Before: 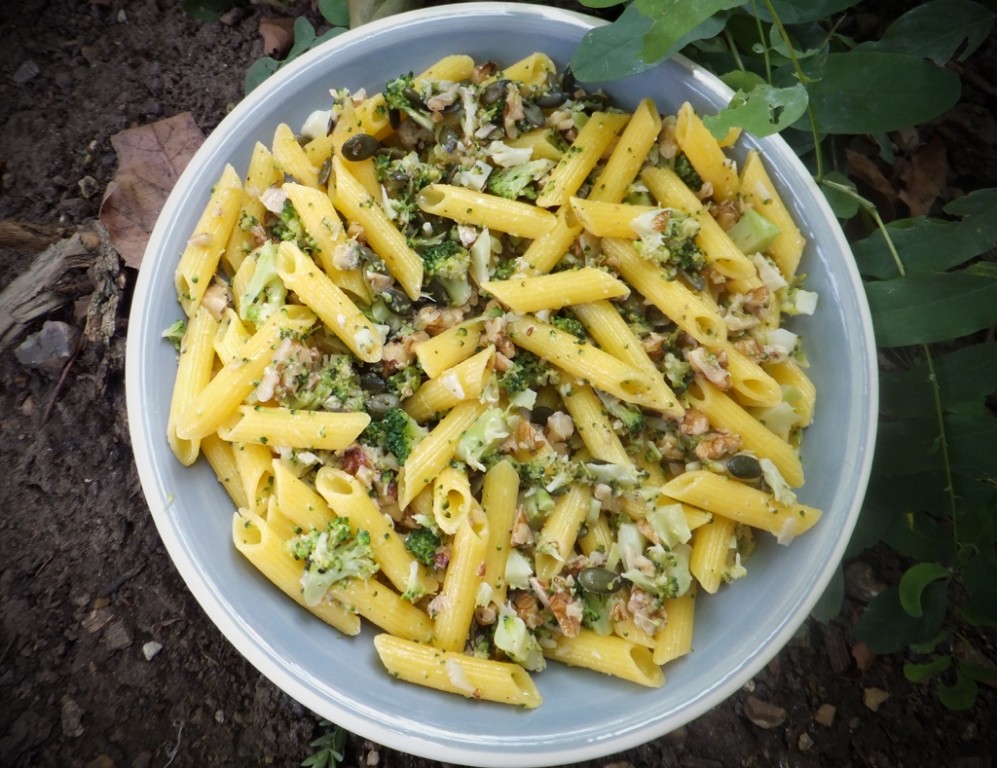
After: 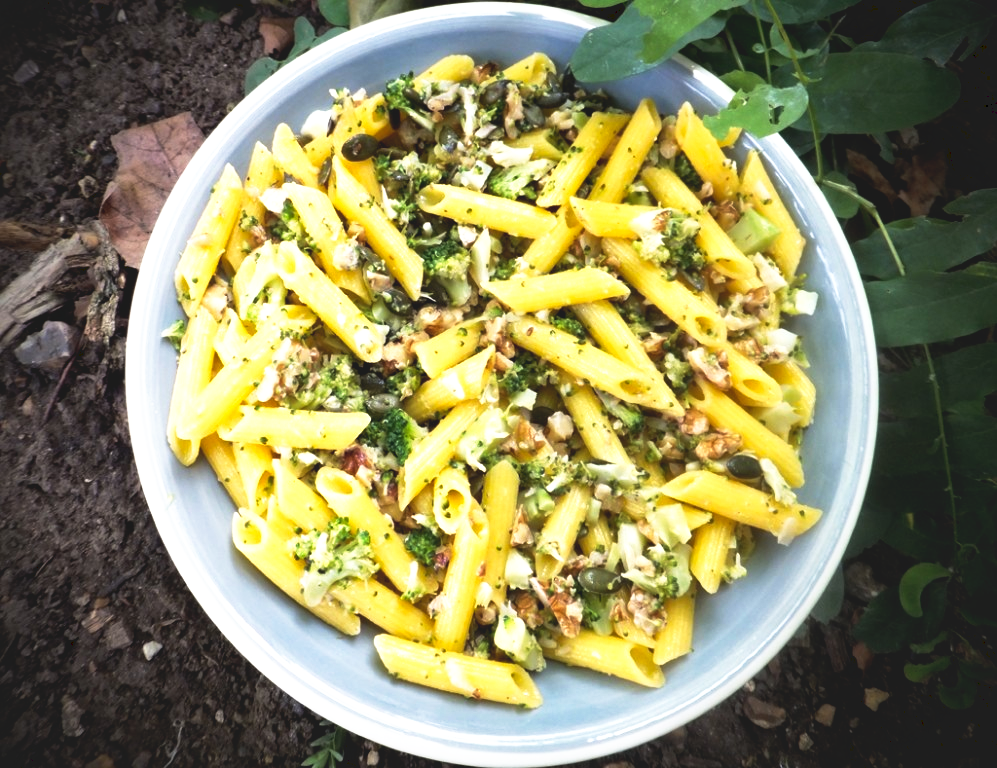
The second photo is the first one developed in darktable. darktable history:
local contrast: mode bilateral grid, contrast 20, coarseness 50, detail 130%, midtone range 0.2
tone curve: curves: ch0 [(0, 0) (0.003, 0.116) (0.011, 0.116) (0.025, 0.113) (0.044, 0.114) (0.069, 0.118) (0.1, 0.137) (0.136, 0.171) (0.177, 0.213) (0.224, 0.259) (0.277, 0.316) (0.335, 0.381) (0.399, 0.458) (0.468, 0.548) (0.543, 0.654) (0.623, 0.775) (0.709, 0.895) (0.801, 0.972) (0.898, 0.991) (1, 1)], preserve colors none
